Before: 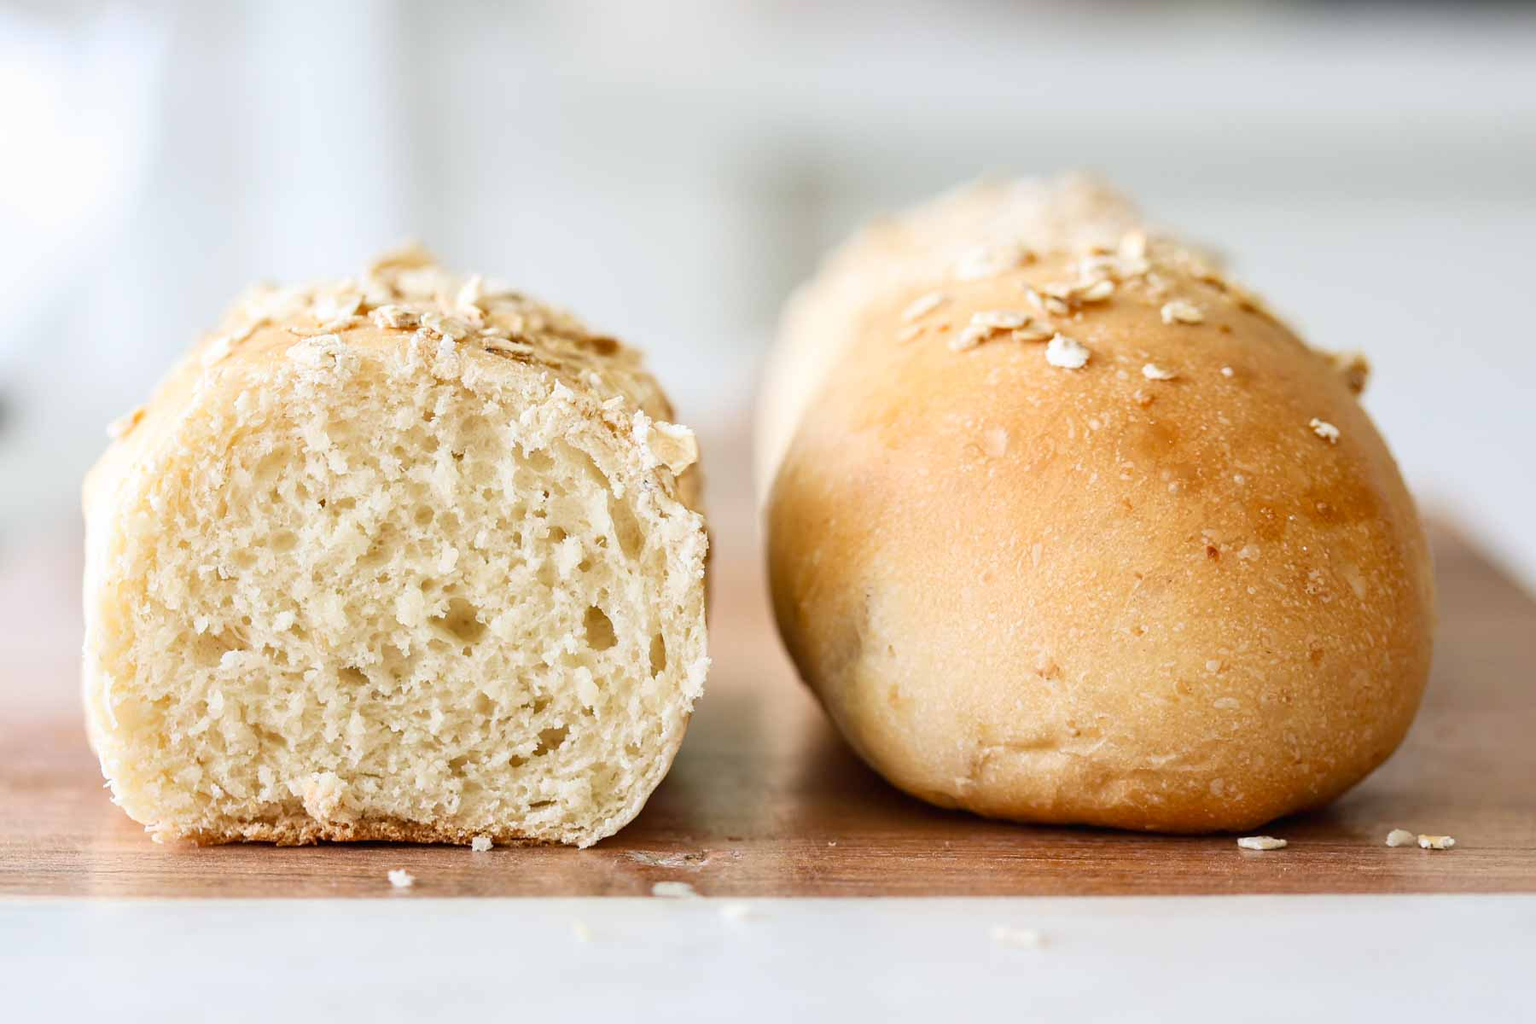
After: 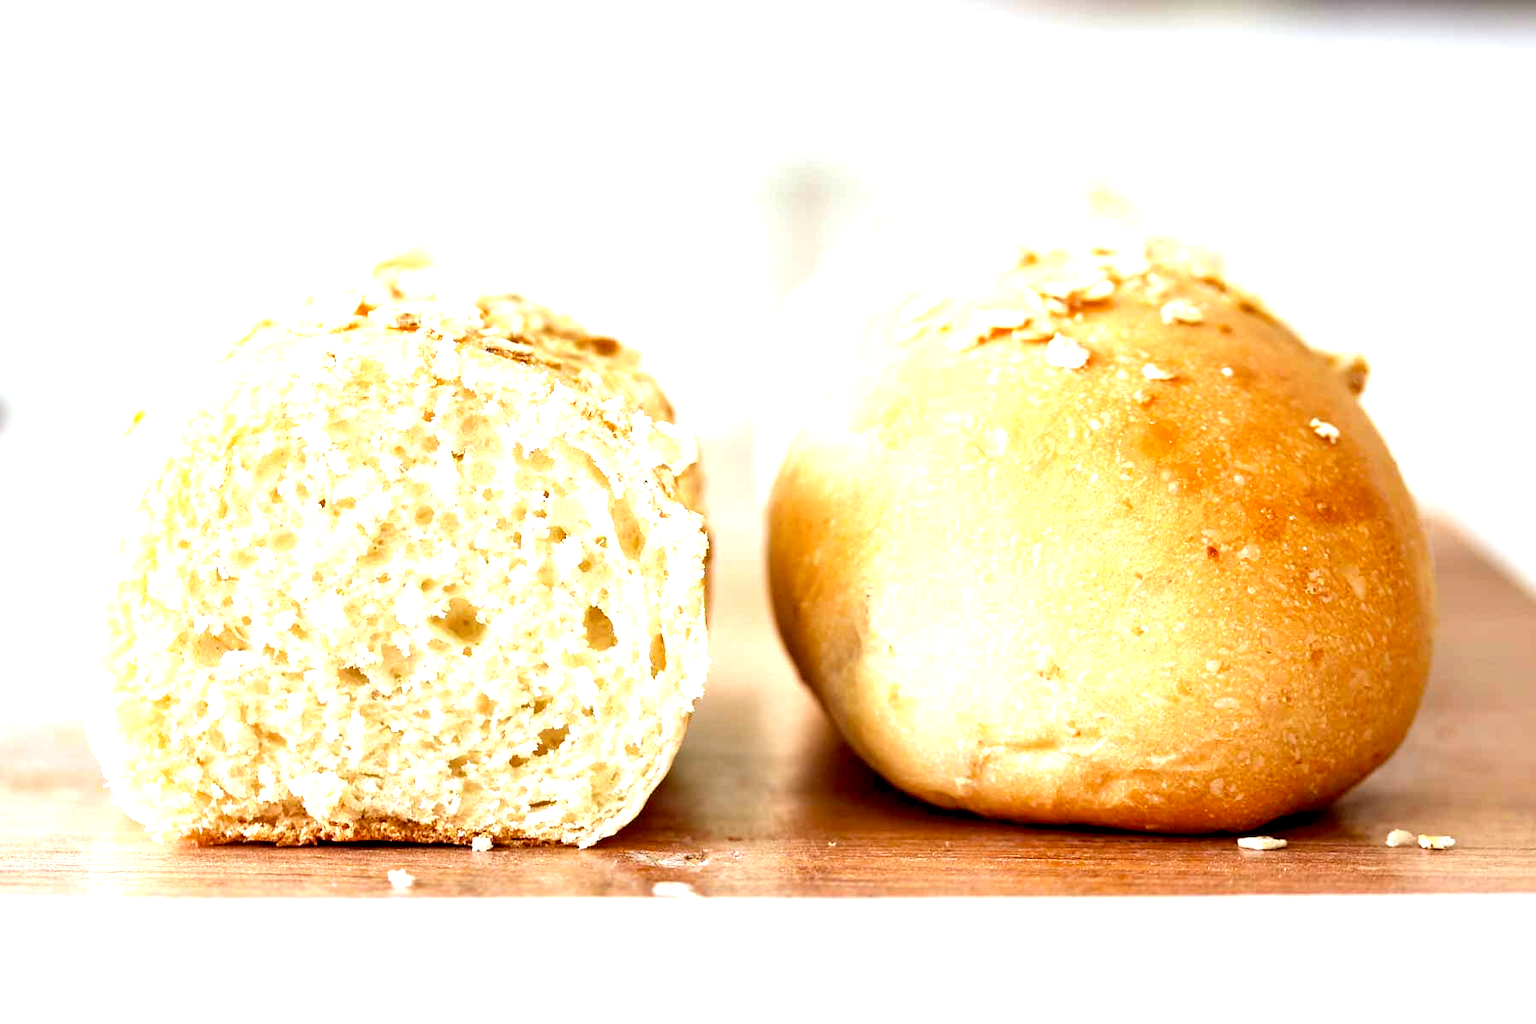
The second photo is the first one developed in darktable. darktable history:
exposure: black level correction 0.008, exposure 0.979 EV, compensate highlight preservation false
rgb levels: mode RGB, independent channels, levels [[0, 0.5, 1], [0, 0.521, 1], [0, 0.536, 1]]
